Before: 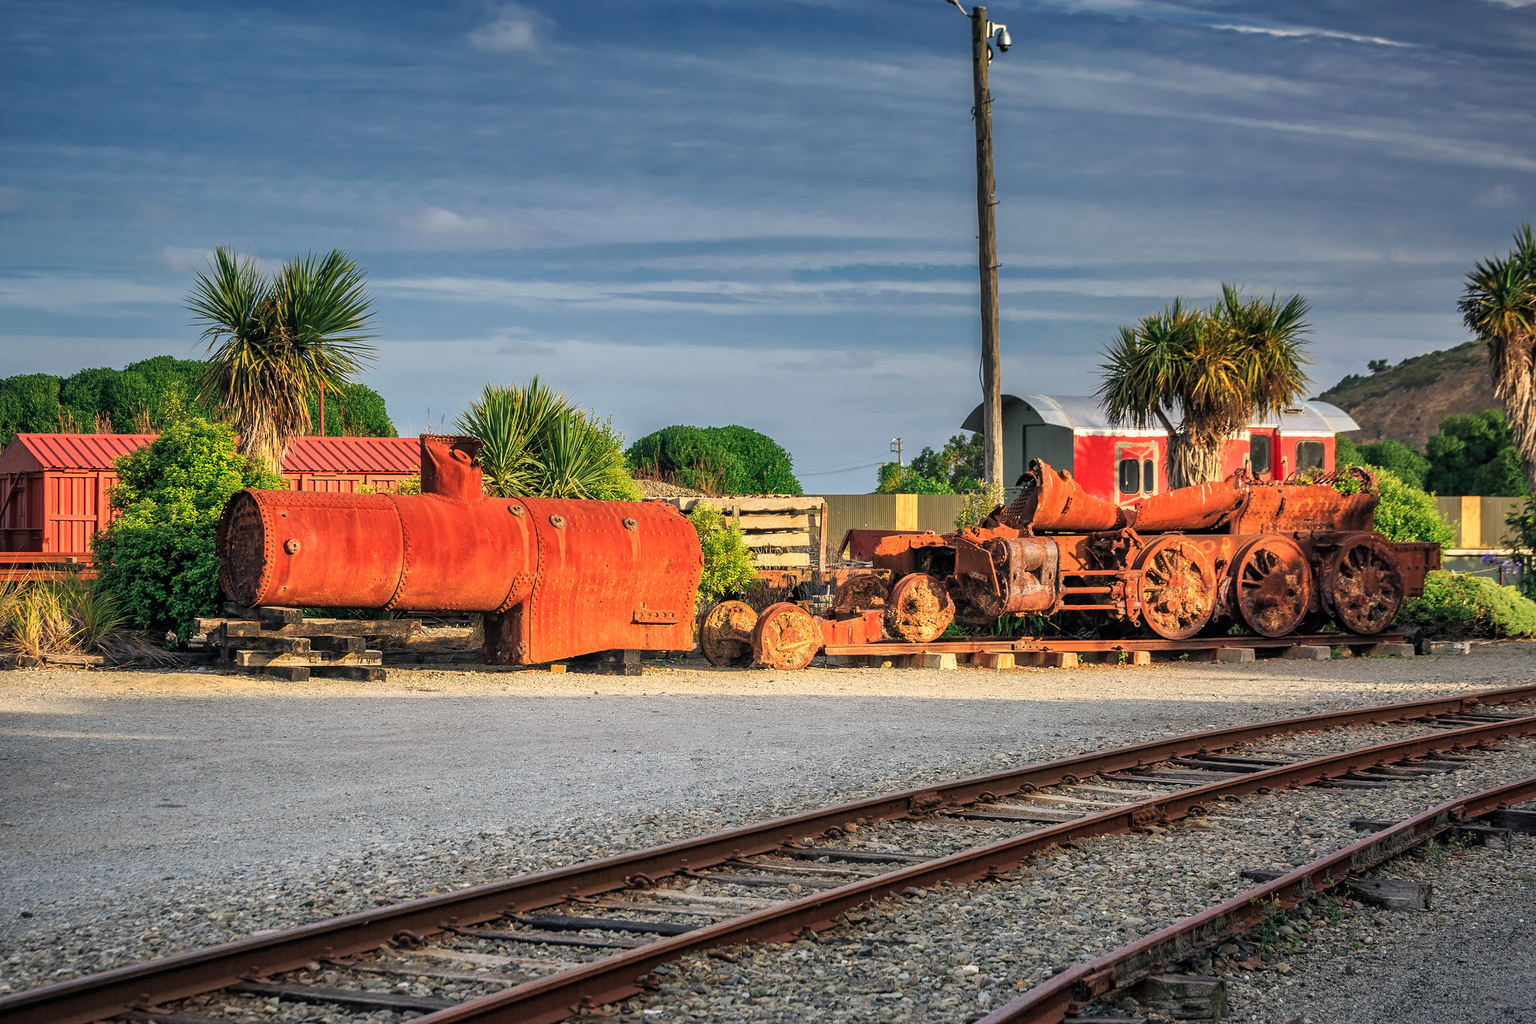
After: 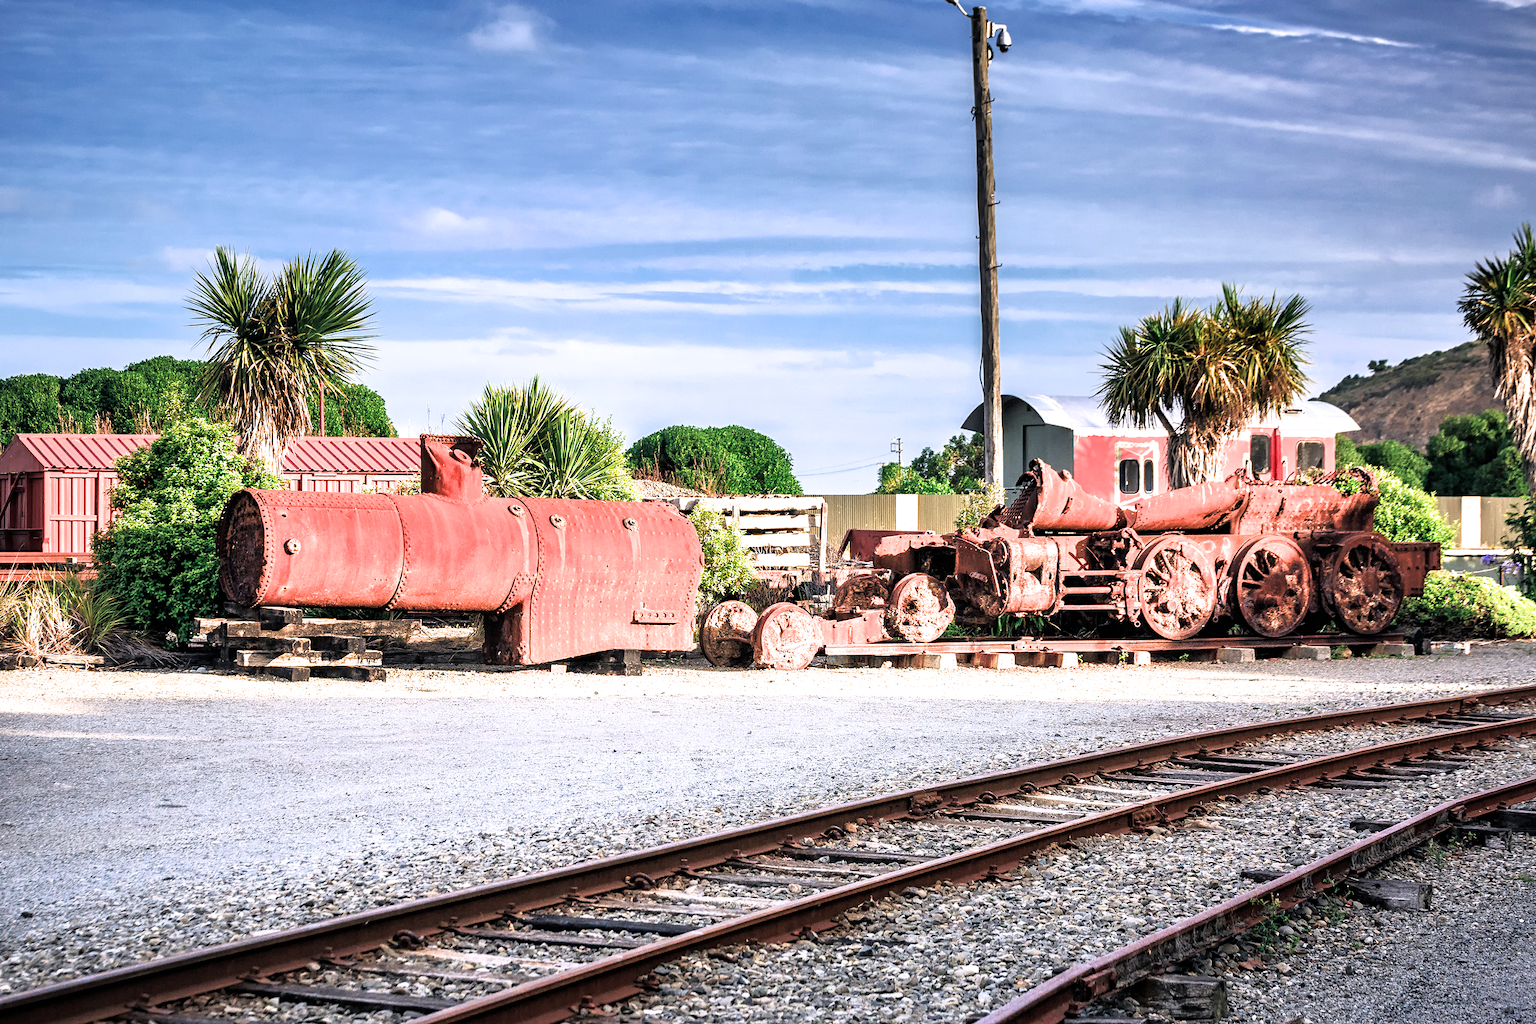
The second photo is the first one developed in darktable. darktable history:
white balance: red 1.004, blue 1.096
exposure: exposure 0.766 EV, compensate highlight preservation false
filmic rgb: white relative exposure 2.2 EV, hardness 6.97
